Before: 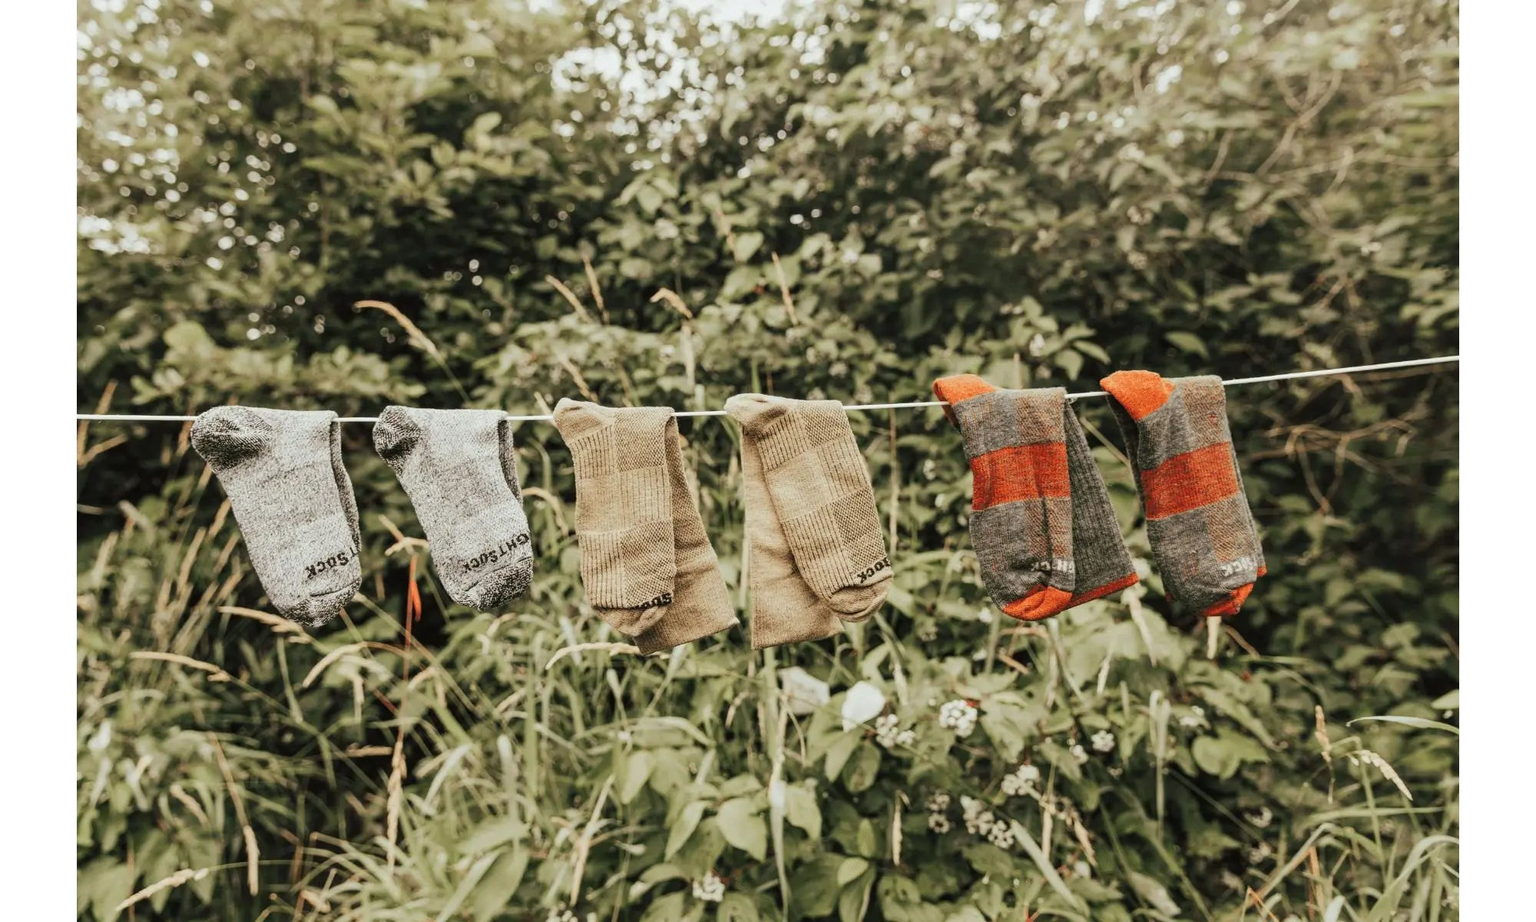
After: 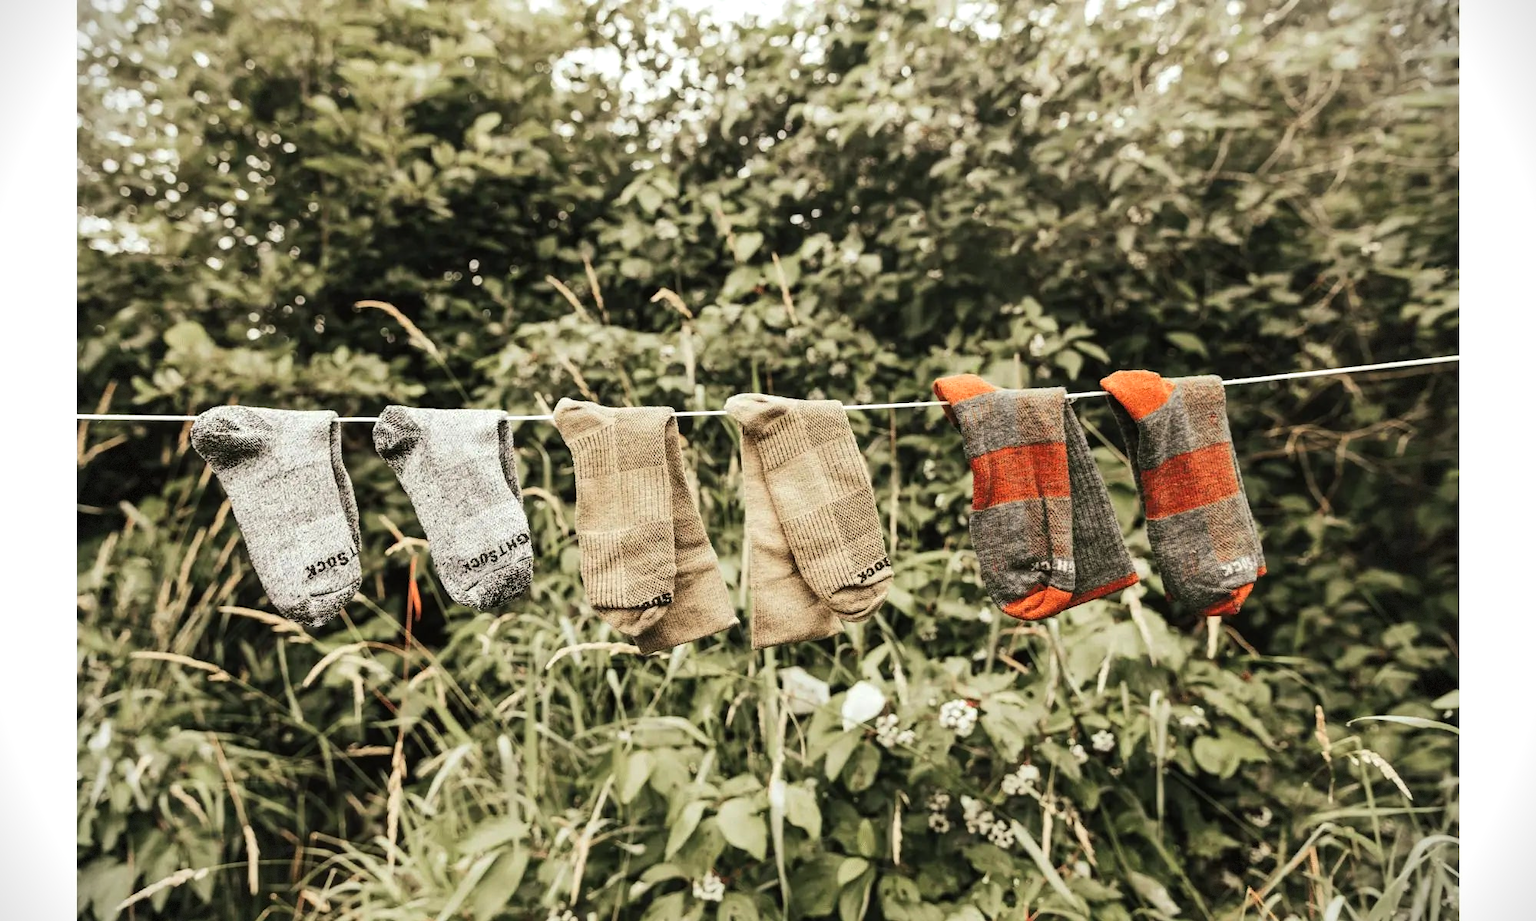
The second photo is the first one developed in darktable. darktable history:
tone equalizer: -8 EV -0.417 EV, -7 EV -0.389 EV, -6 EV -0.333 EV, -5 EV -0.222 EV, -3 EV 0.222 EV, -2 EV 0.333 EV, -1 EV 0.389 EV, +0 EV 0.417 EV, edges refinement/feathering 500, mask exposure compensation -1.57 EV, preserve details no
vignetting: dithering 8-bit output, unbound false
